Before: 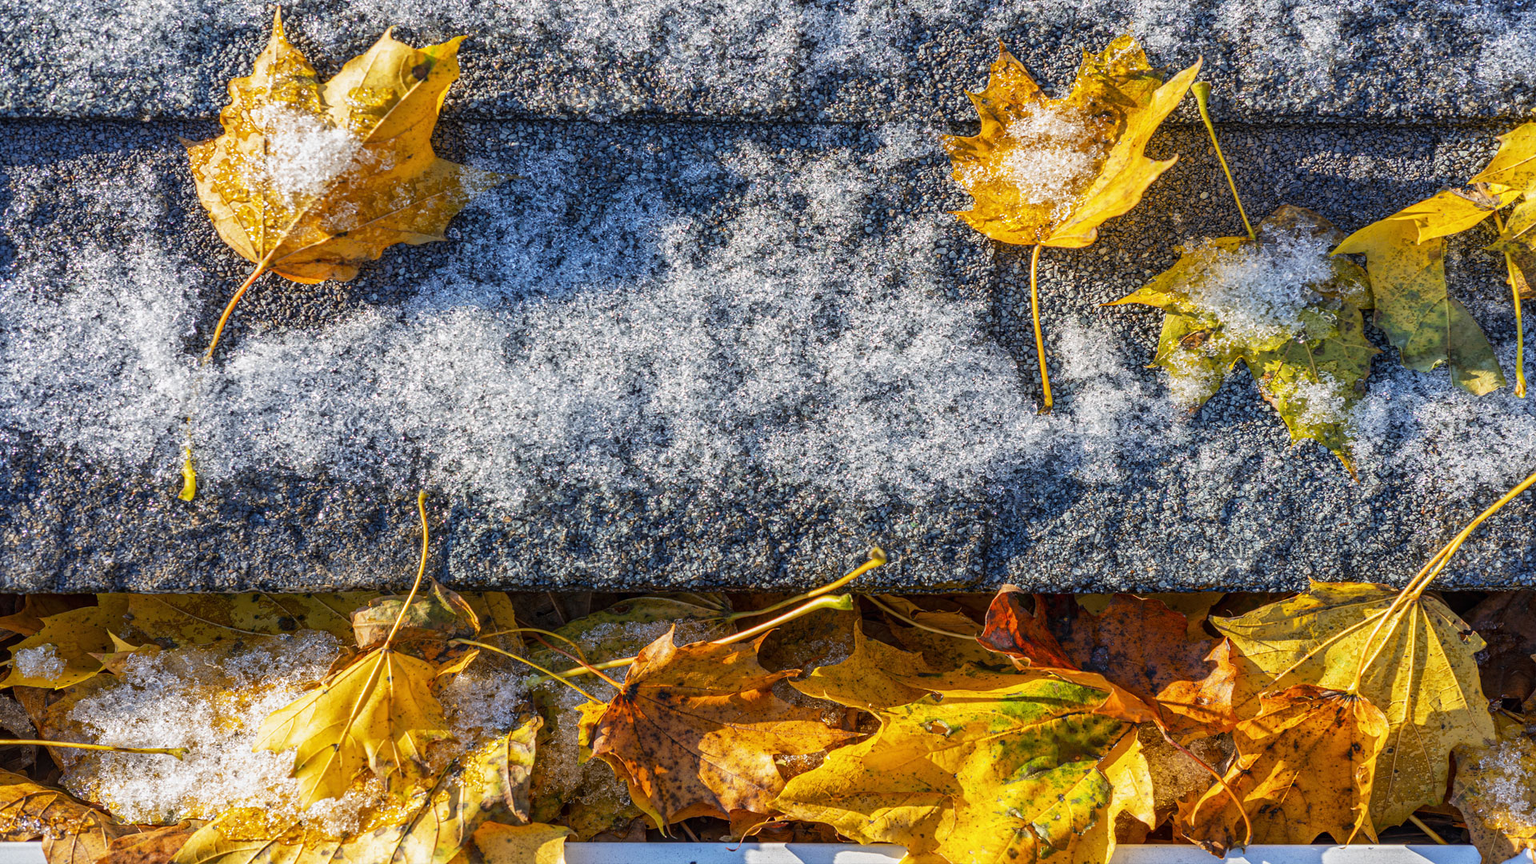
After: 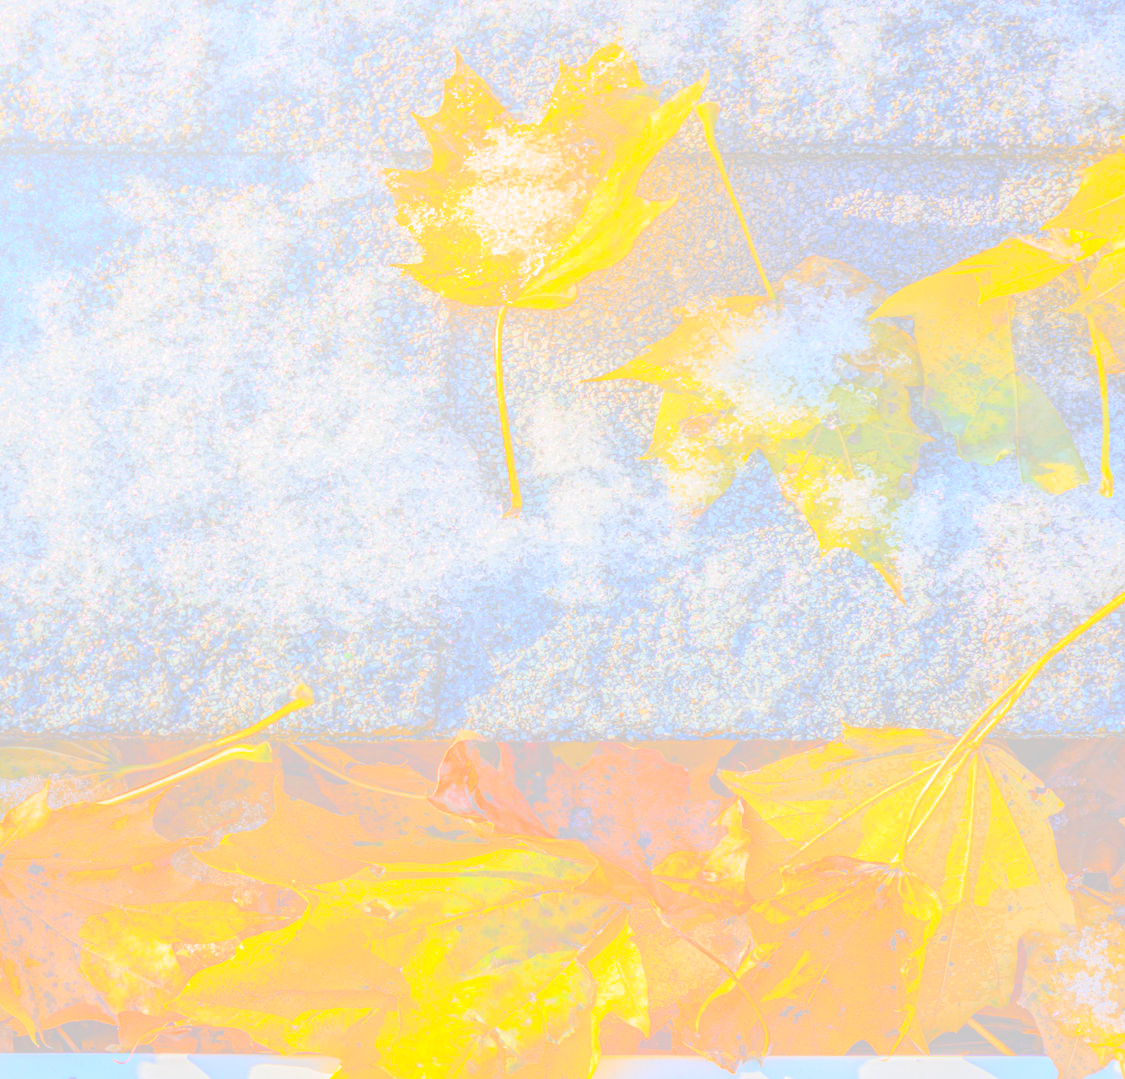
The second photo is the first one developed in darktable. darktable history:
crop: left 41.402%
bloom: size 85%, threshold 5%, strength 85%
shadows and highlights: shadows -19.91, highlights -73.15
